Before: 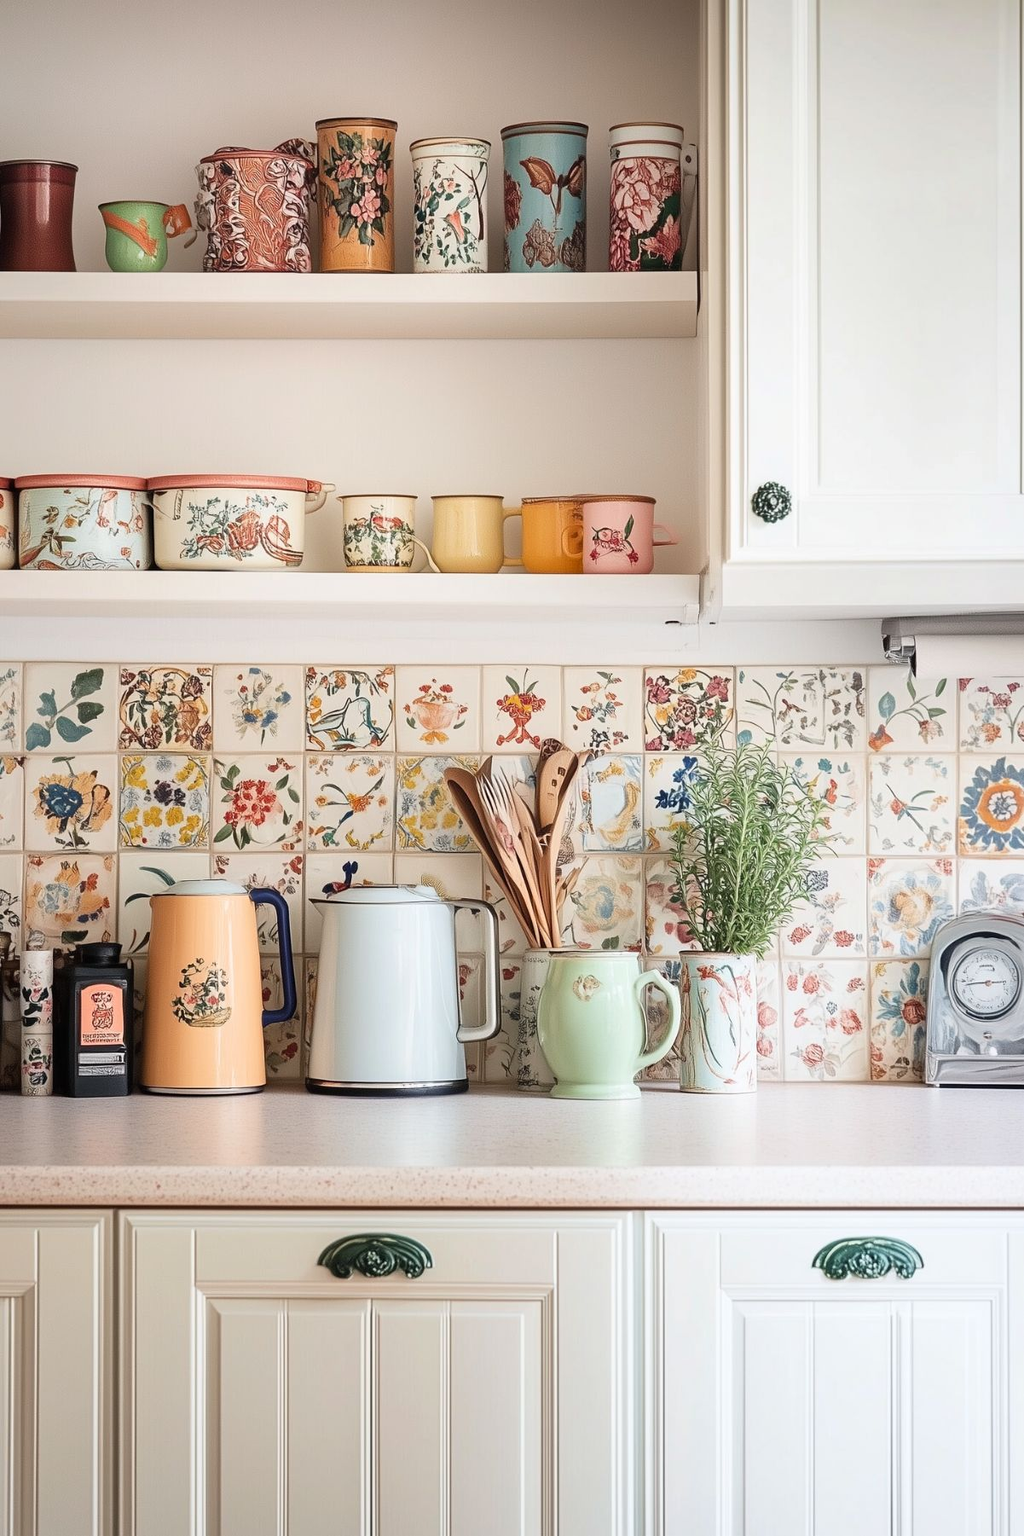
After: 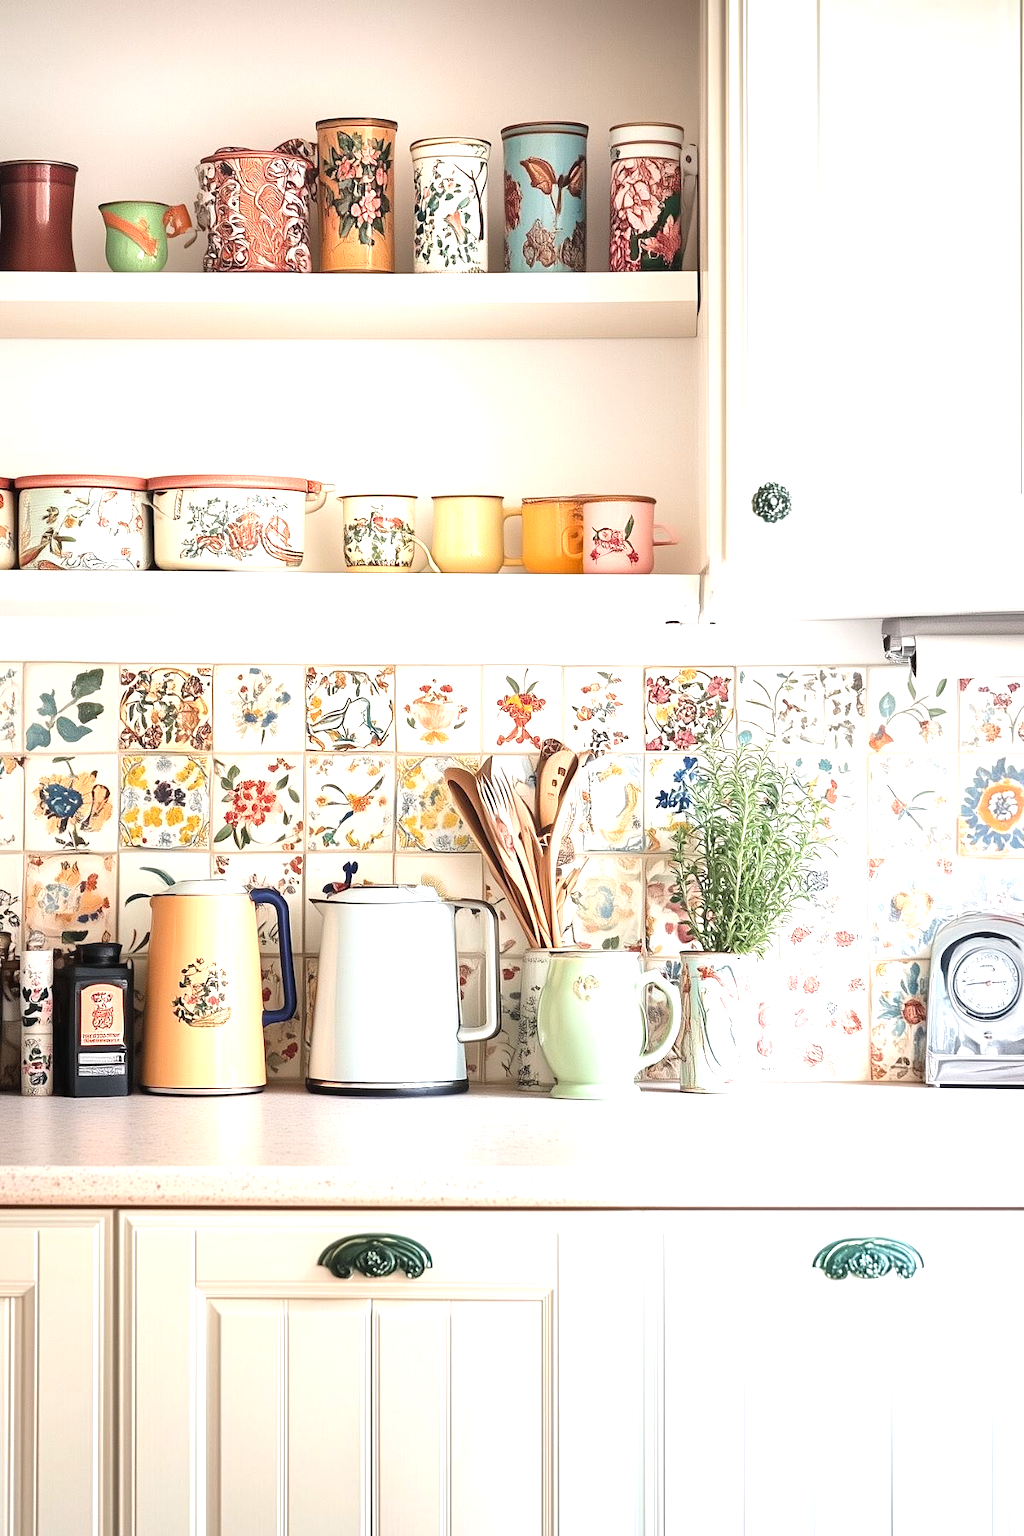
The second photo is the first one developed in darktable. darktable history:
exposure: black level correction 0, exposure 0.905 EV, compensate highlight preservation false
